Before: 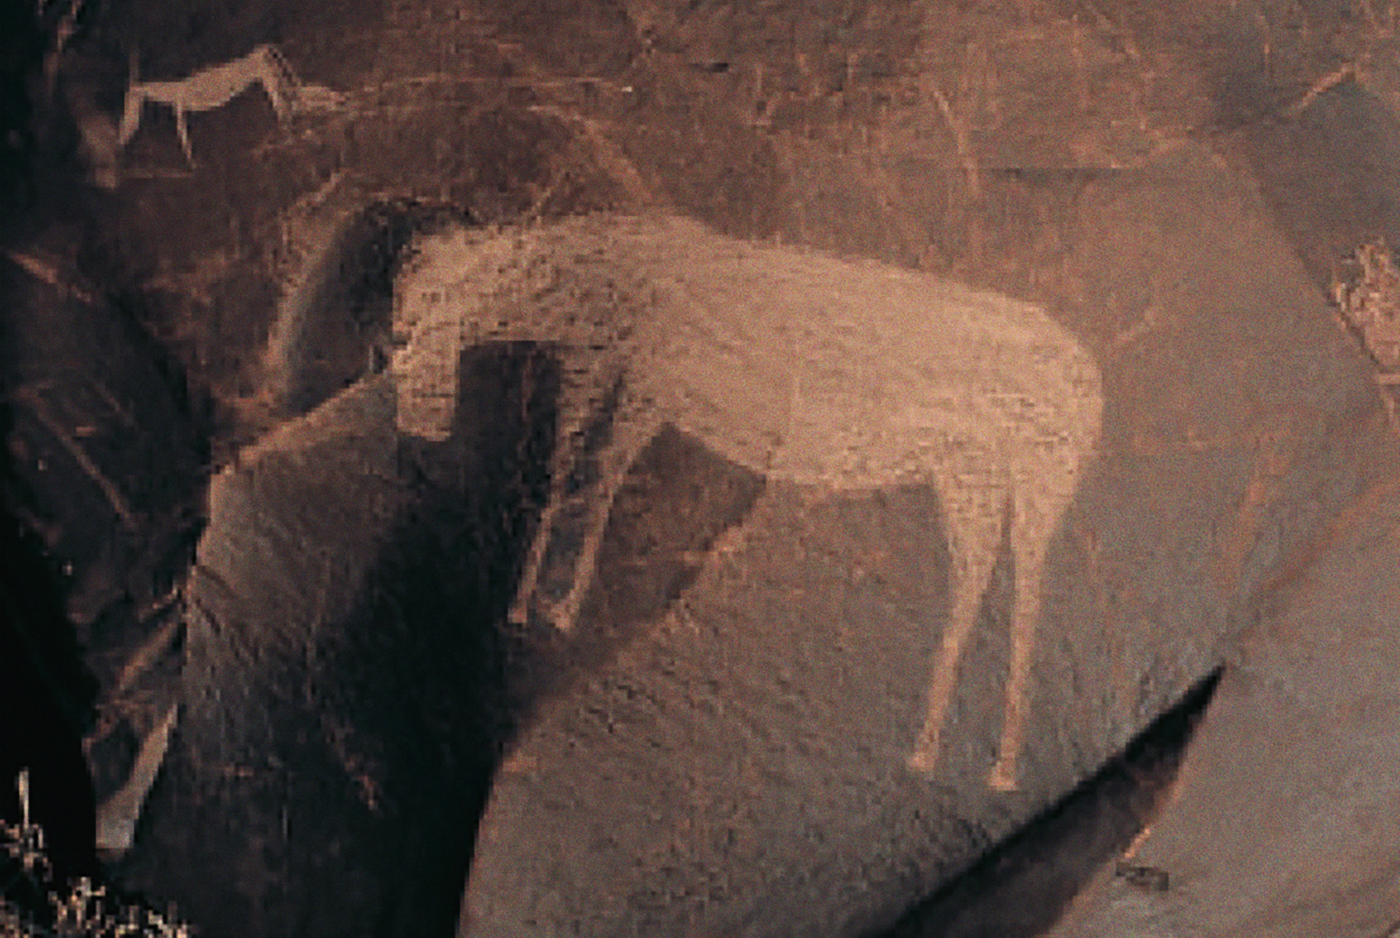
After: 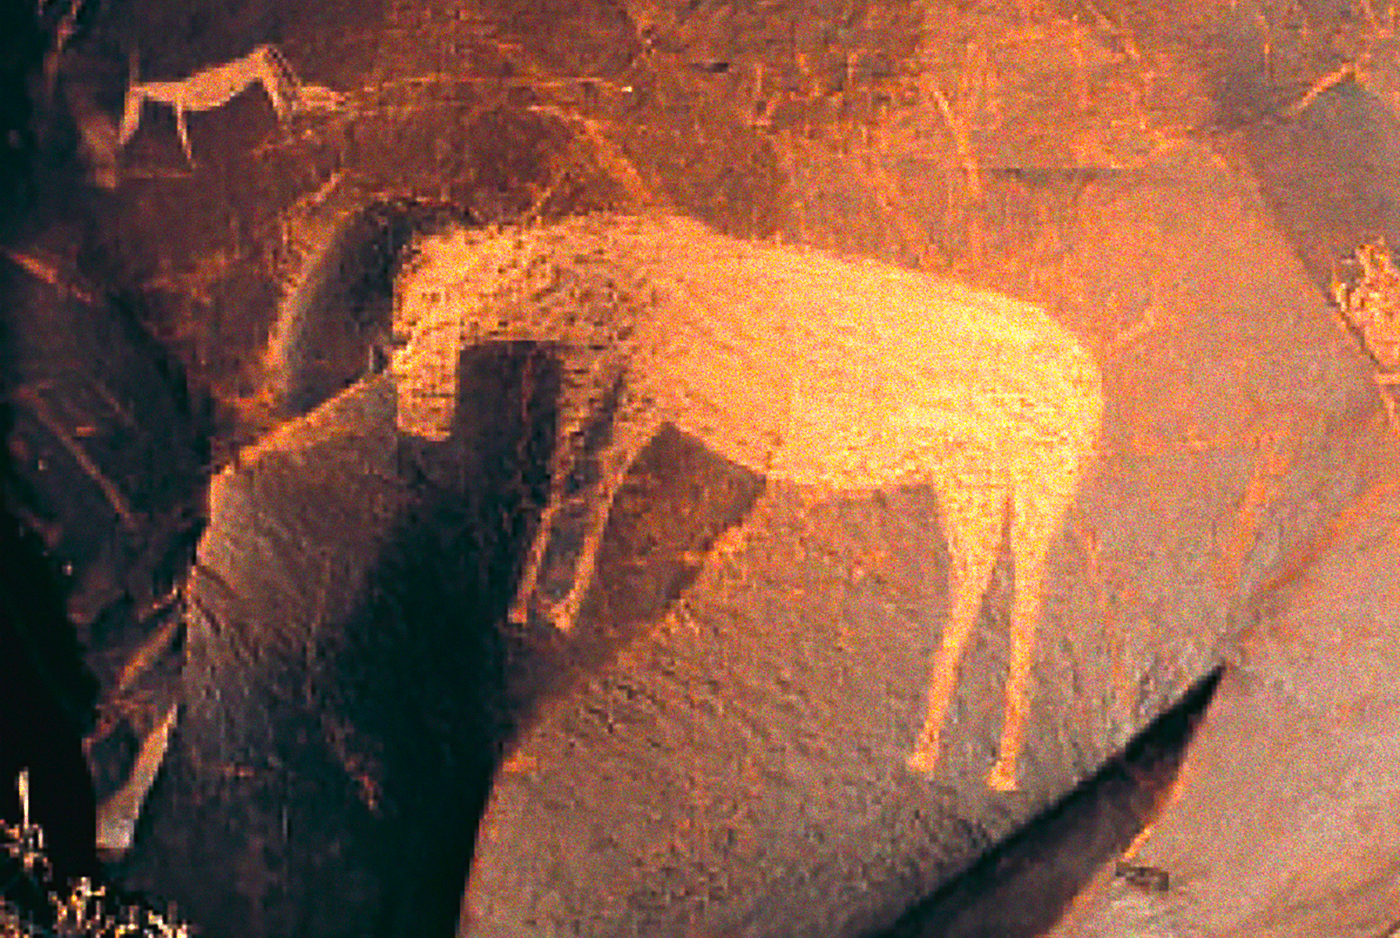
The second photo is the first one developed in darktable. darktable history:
color balance rgb: linear chroma grading › global chroma 9%, perceptual saturation grading › global saturation 36%, perceptual saturation grading › shadows 35%, perceptual brilliance grading › global brilliance 15%, perceptual brilliance grading › shadows -35%, global vibrance 15%
exposure: black level correction 0, exposure 1 EV, compensate exposure bias true, compensate highlight preservation false
